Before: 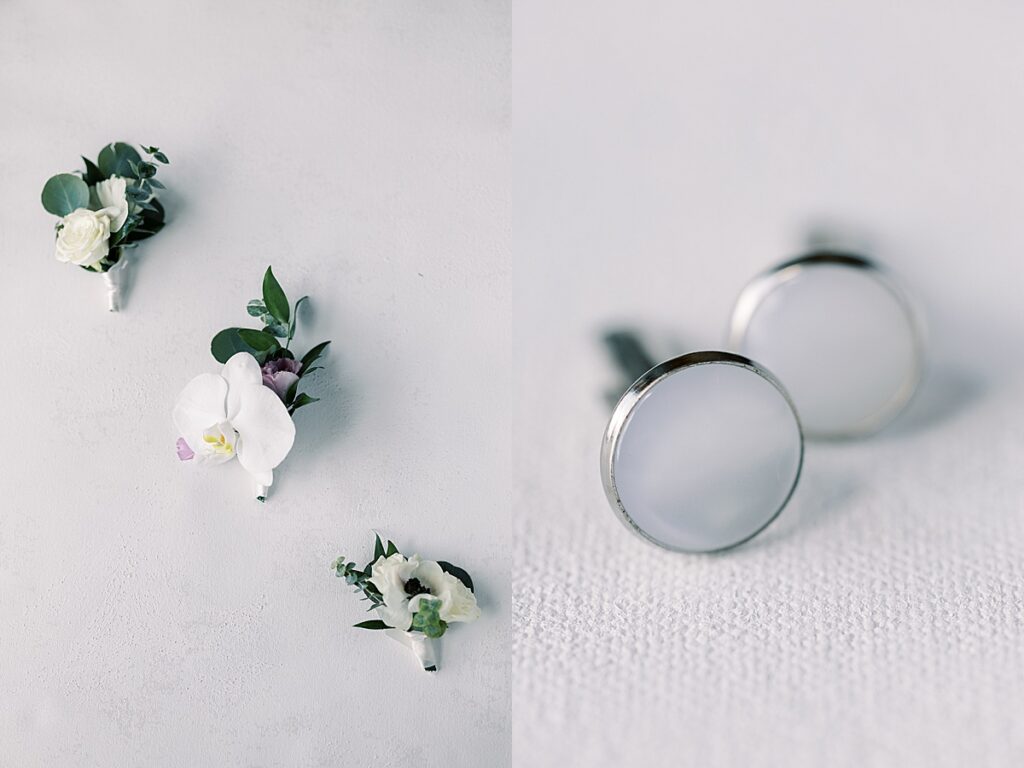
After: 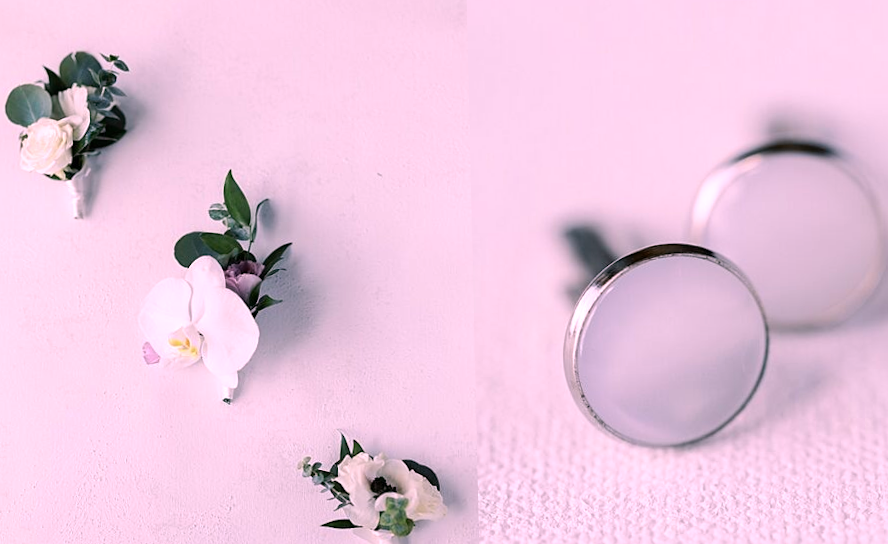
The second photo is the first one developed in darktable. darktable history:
crop and rotate: left 2.425%, top 11.305%, right 9.6%, bottom 15.08%
white balance: red 1.188, blue 1.11
rotate and perspective: rotation -1.32°, lens shift (horizontal) -0.031, crop left 0.015, crop right 0.985, crop top 0.047, crop bottom 0.982
